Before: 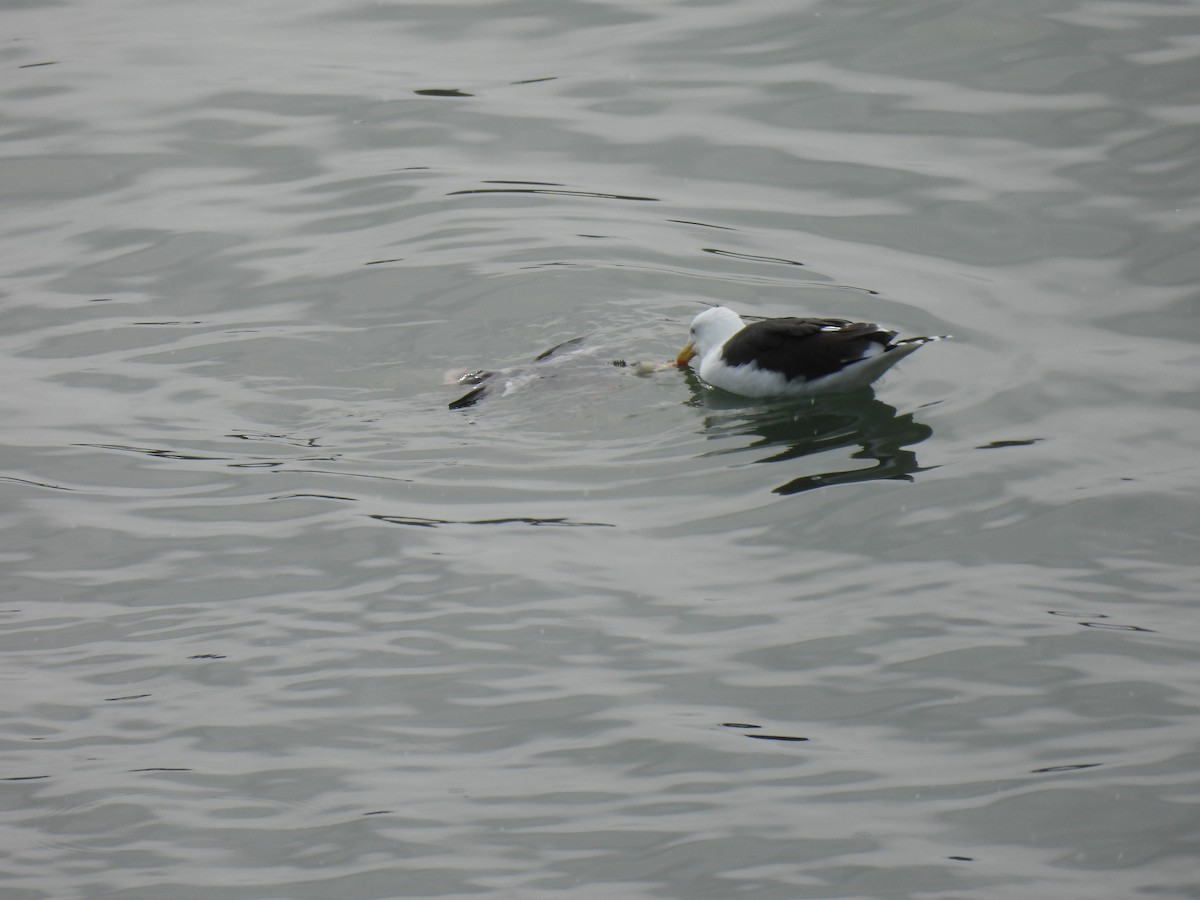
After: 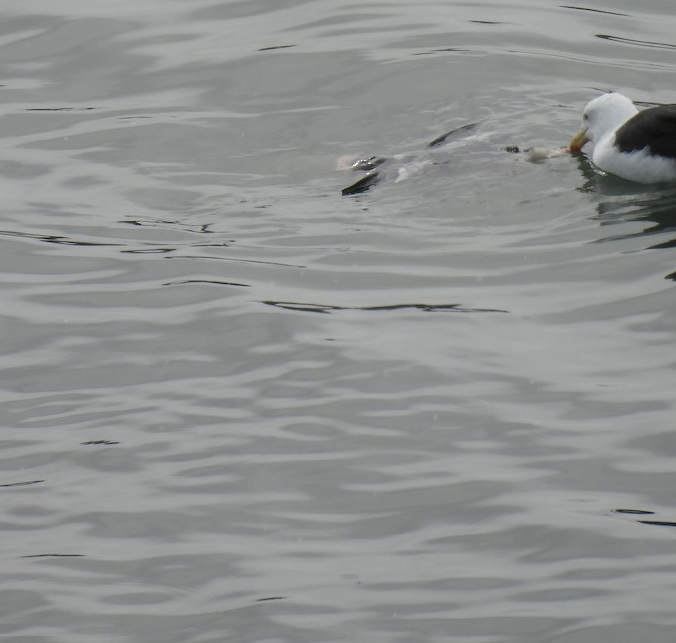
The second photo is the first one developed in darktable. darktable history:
color zones: curves: ch0 [(0, 0.5) (0.125, 0.4) (0.25, 0.5) (0.375, 0.4) (0.5, 0.4) (0.625, 0.35) (0.75, 0.35) (0.875, 0.5)]; ch1 [(0, 0.35) (0.125, 0.45) (0.25, 0.35) (0.375, 0.35) (0.5, 0.35) (0.625, 0.35) (0.75, 0.45) (0.875, 0.35)]; ch2 [(0, 0.6) (0.125, 0.5) (0.25, 0.5) (0.375, 0.6) (0.5, 0.6) (0.625, 0.5) (0.75, 0.5) (0.875, 0.5)]
crop: left 8.966%, top 23.852%, right 34.699%, bottom 4.703%
contrast brightness saturation: saturation -0.1
